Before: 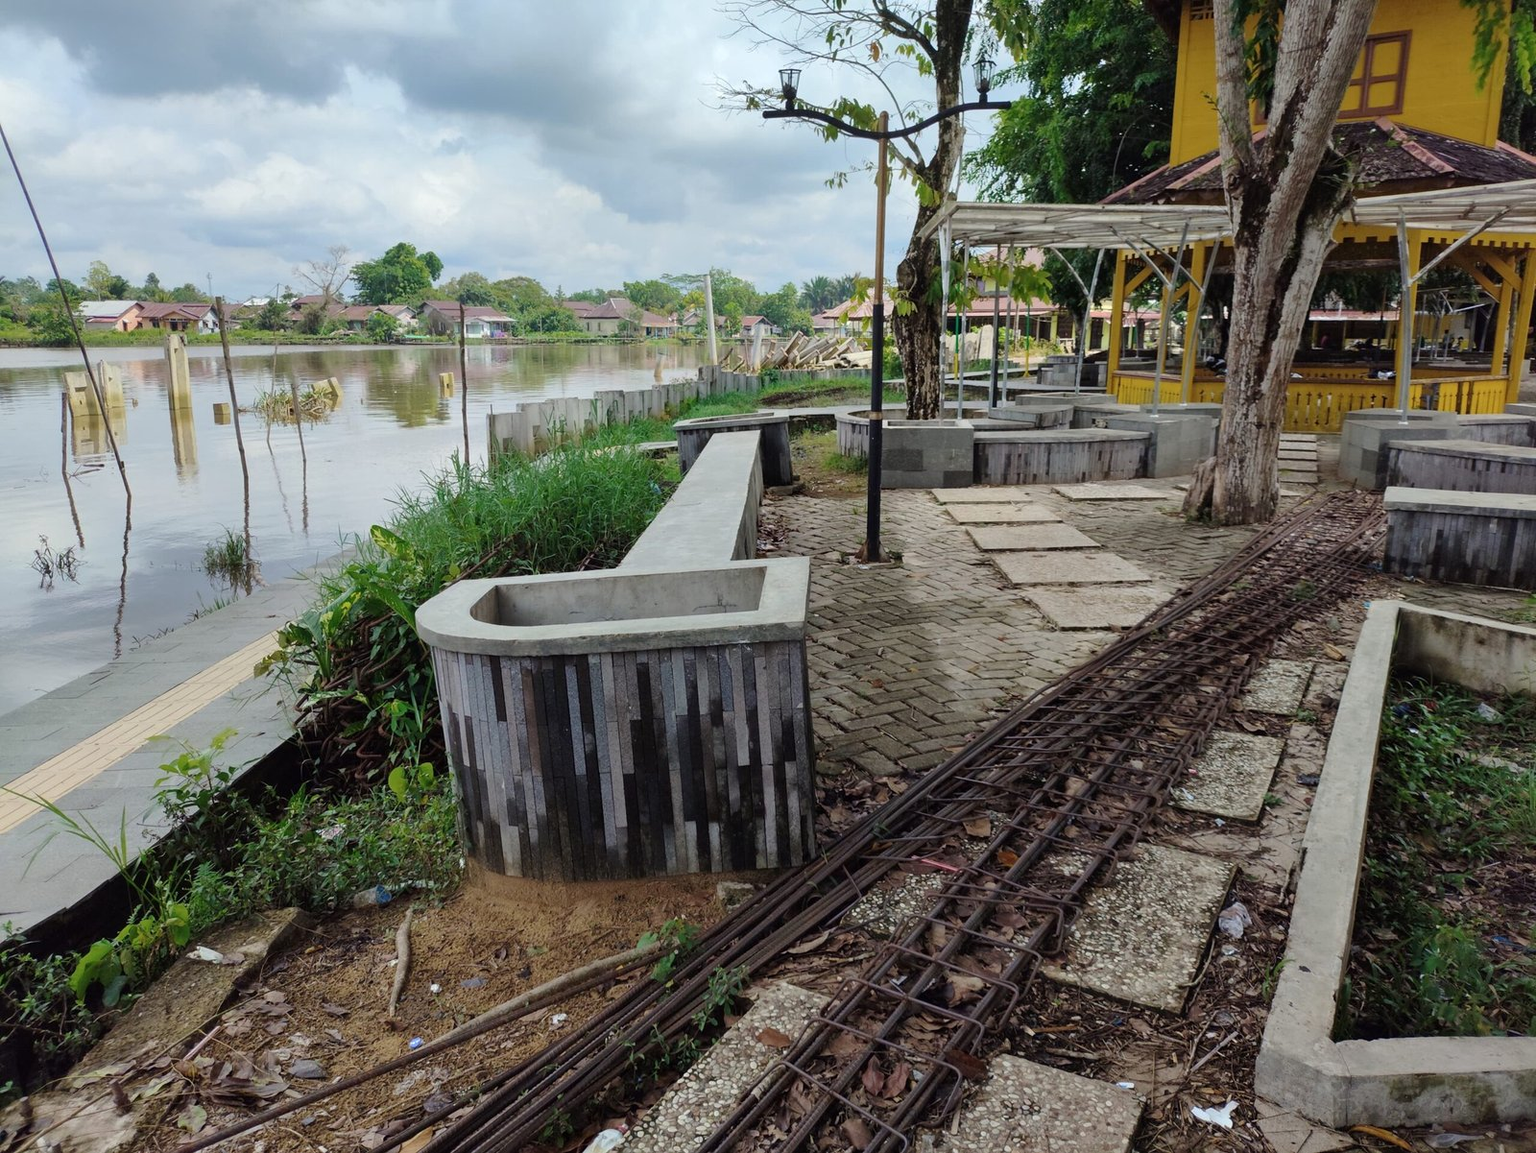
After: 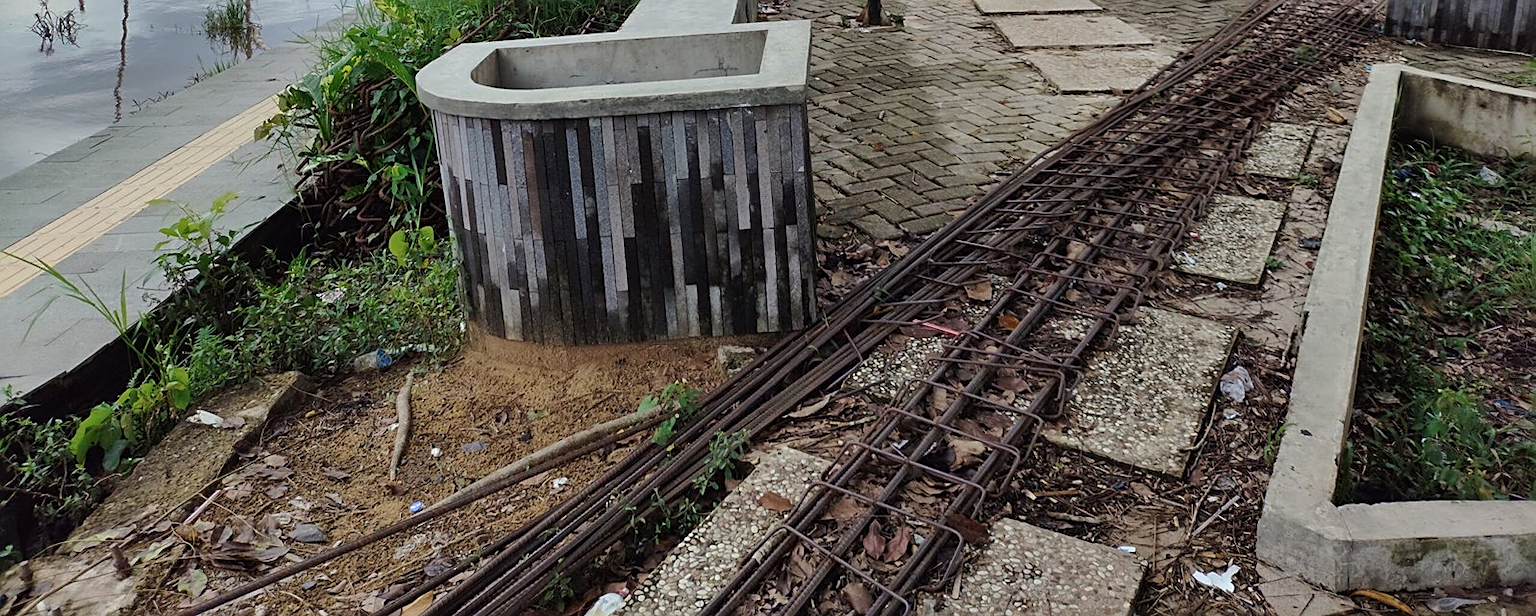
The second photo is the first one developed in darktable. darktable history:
crop and rotate: top 46.617%, right 0.078%
shadows and highlights: radius 116.08, shadows 41.77, highlights -61.61, soften with gaussian
sharpen: on, module defaults
